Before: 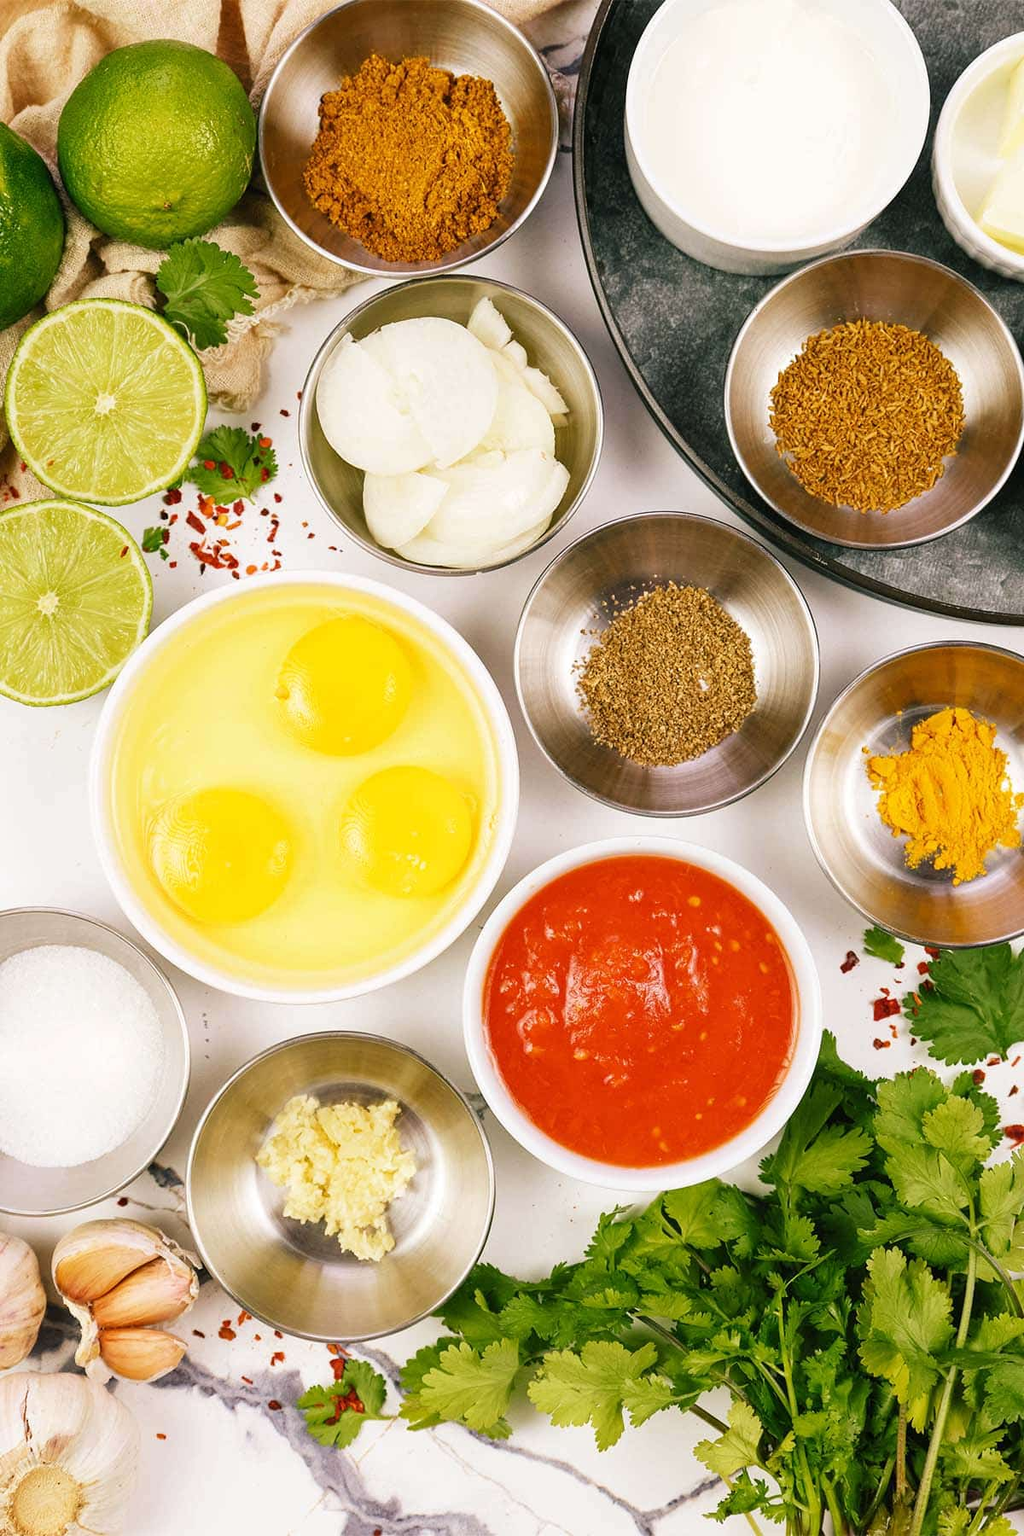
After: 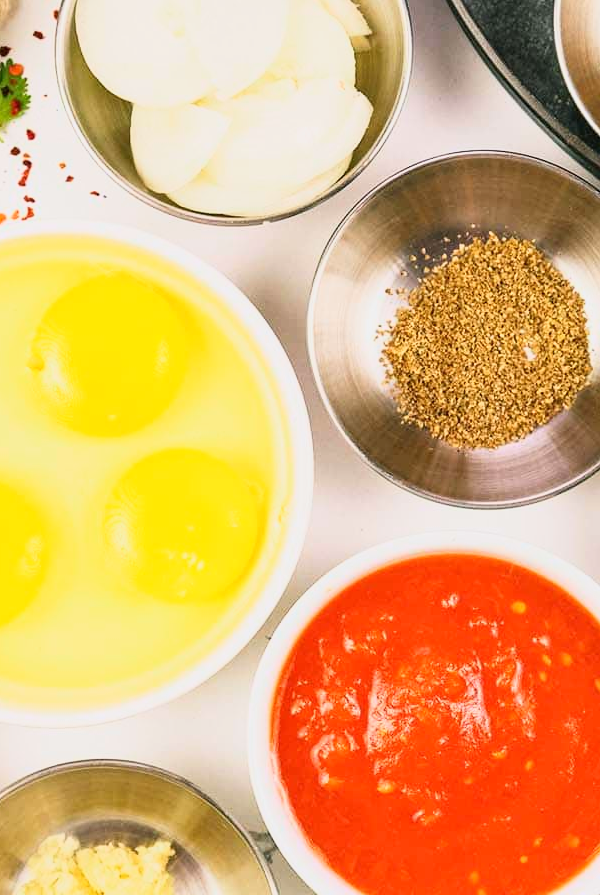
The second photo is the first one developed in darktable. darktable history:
crop: left 24.65%, top 24.966%, right 25.341%, bottom 25.268%
base curve: curves: ch0 [(0, 0) (0.088, 0.125) (0.176, 0.251) (0.354, 0.501) (0.613, 0.749) (1, 0.877)]
